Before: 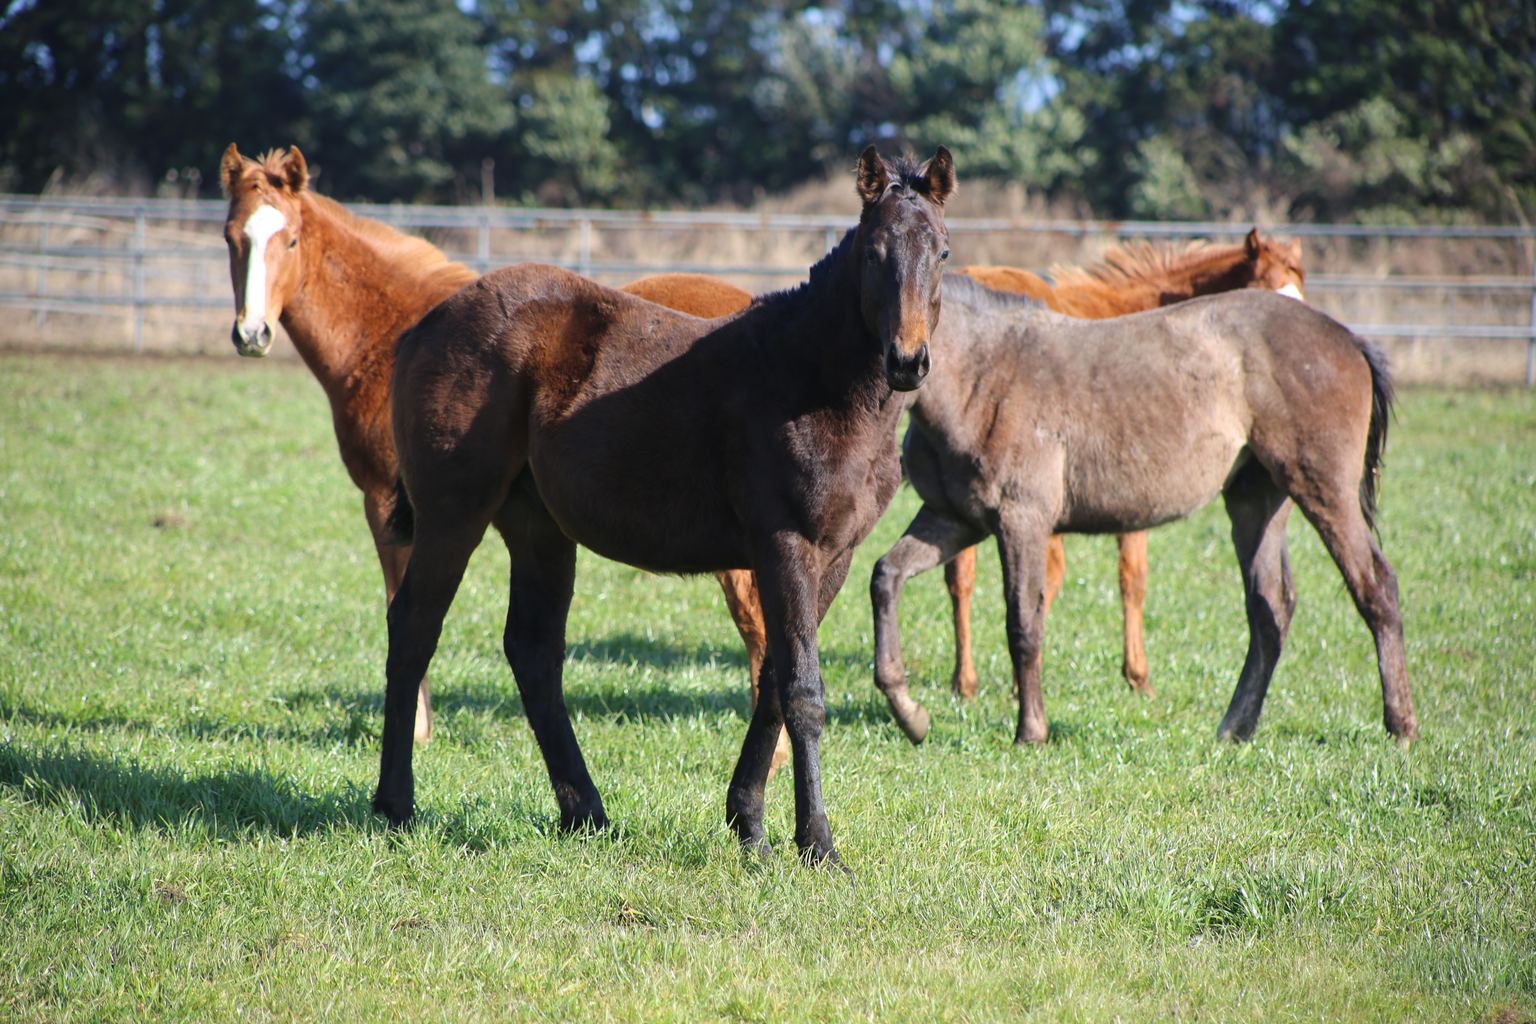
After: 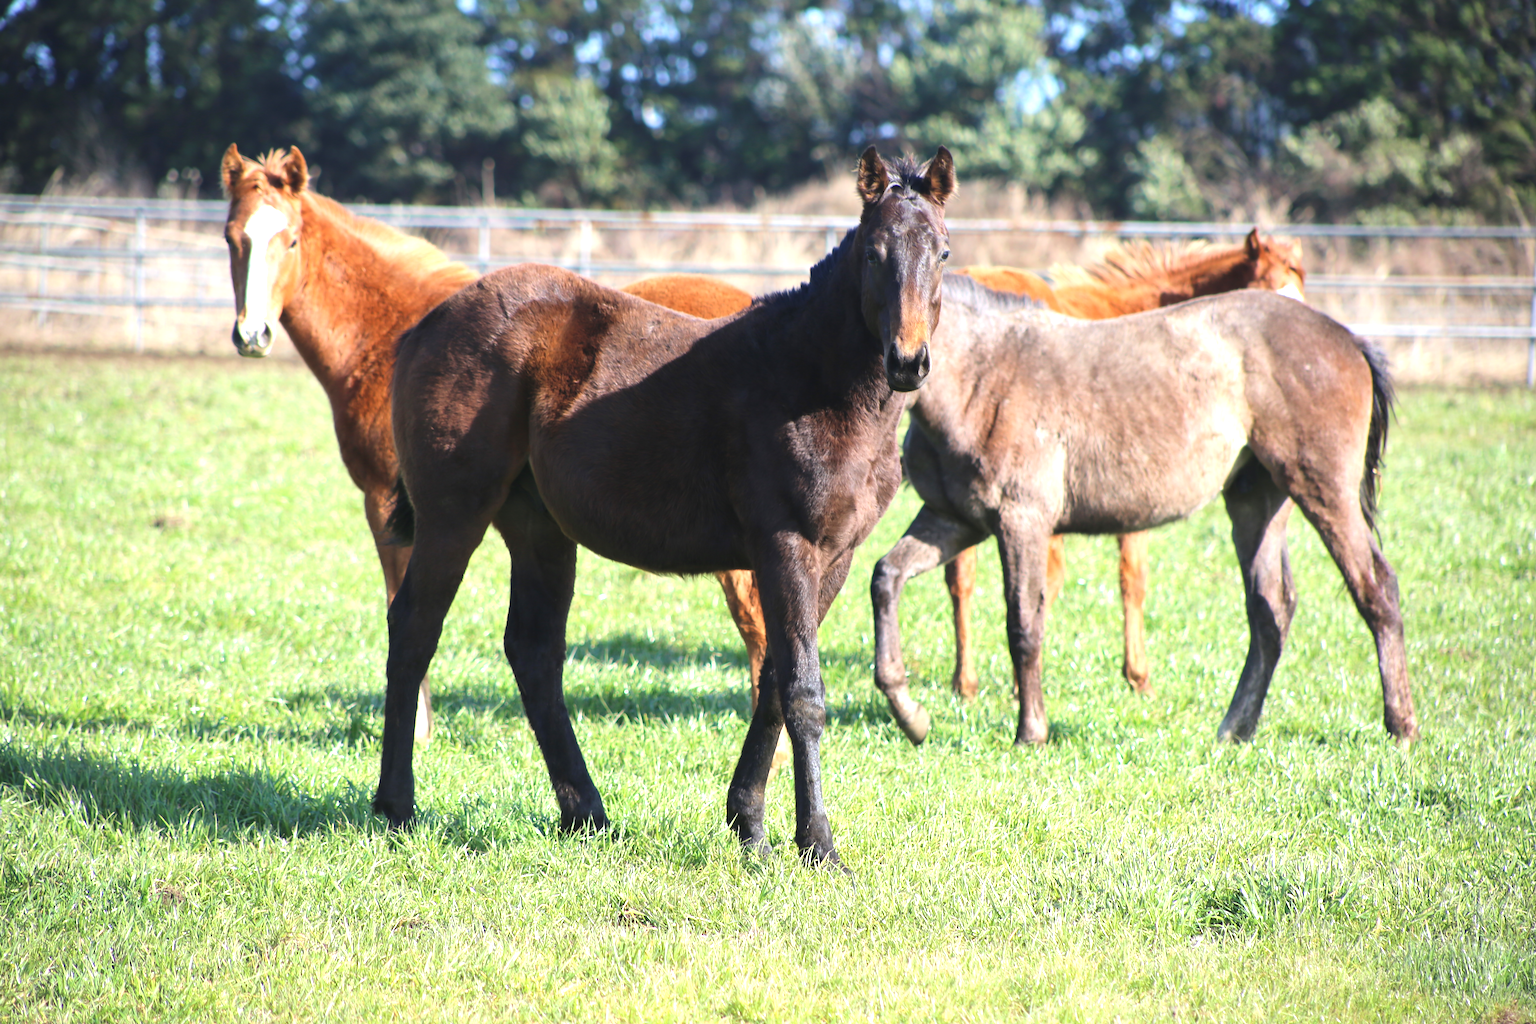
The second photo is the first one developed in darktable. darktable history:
exposure: black level correction 0, exposure 0.893 EV, compensate exposure bias true, compensate highlight preservation false
